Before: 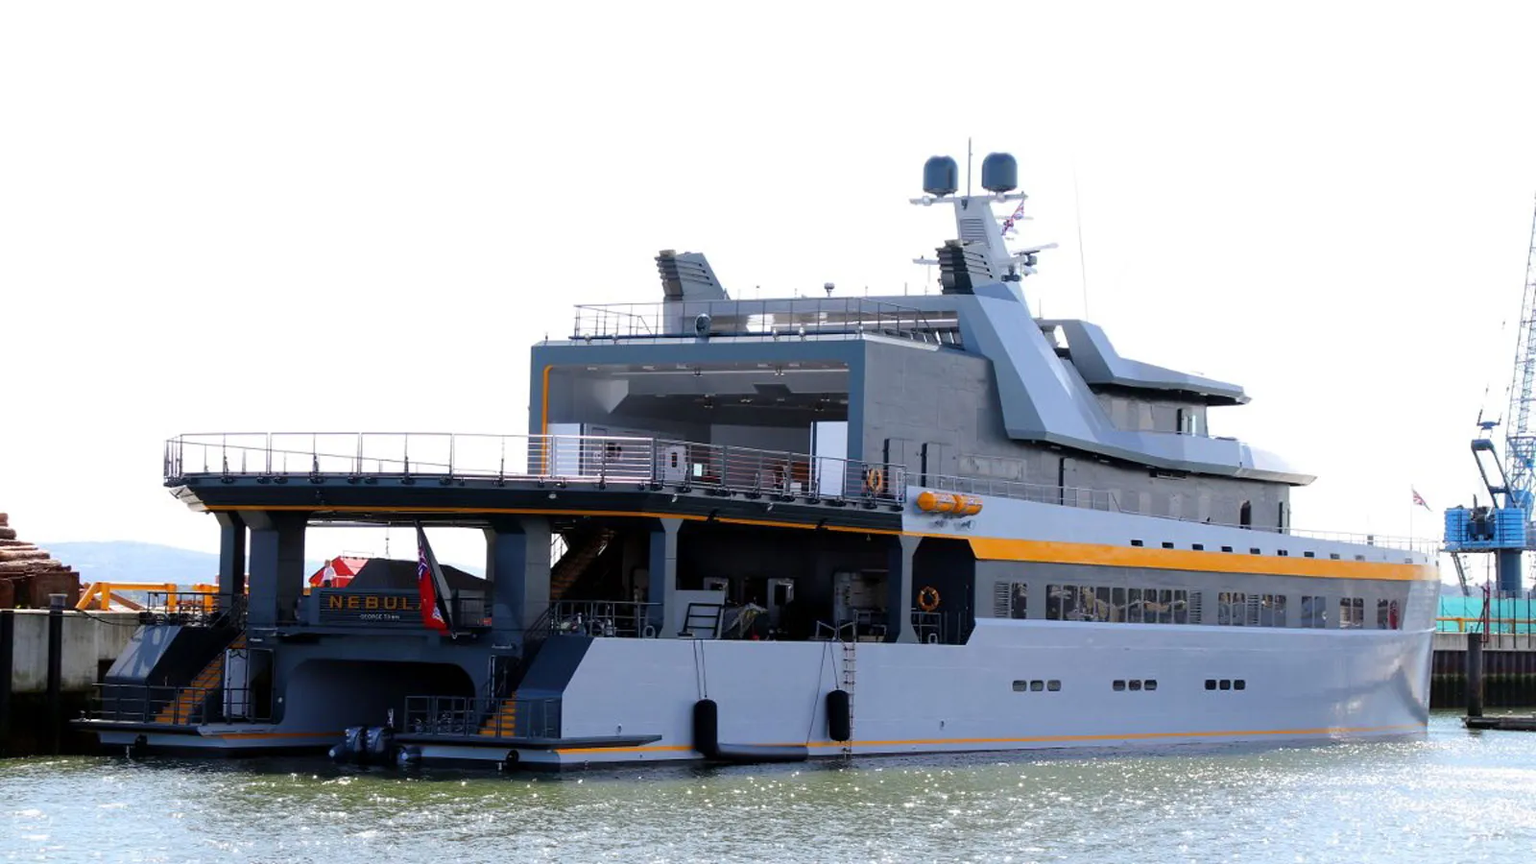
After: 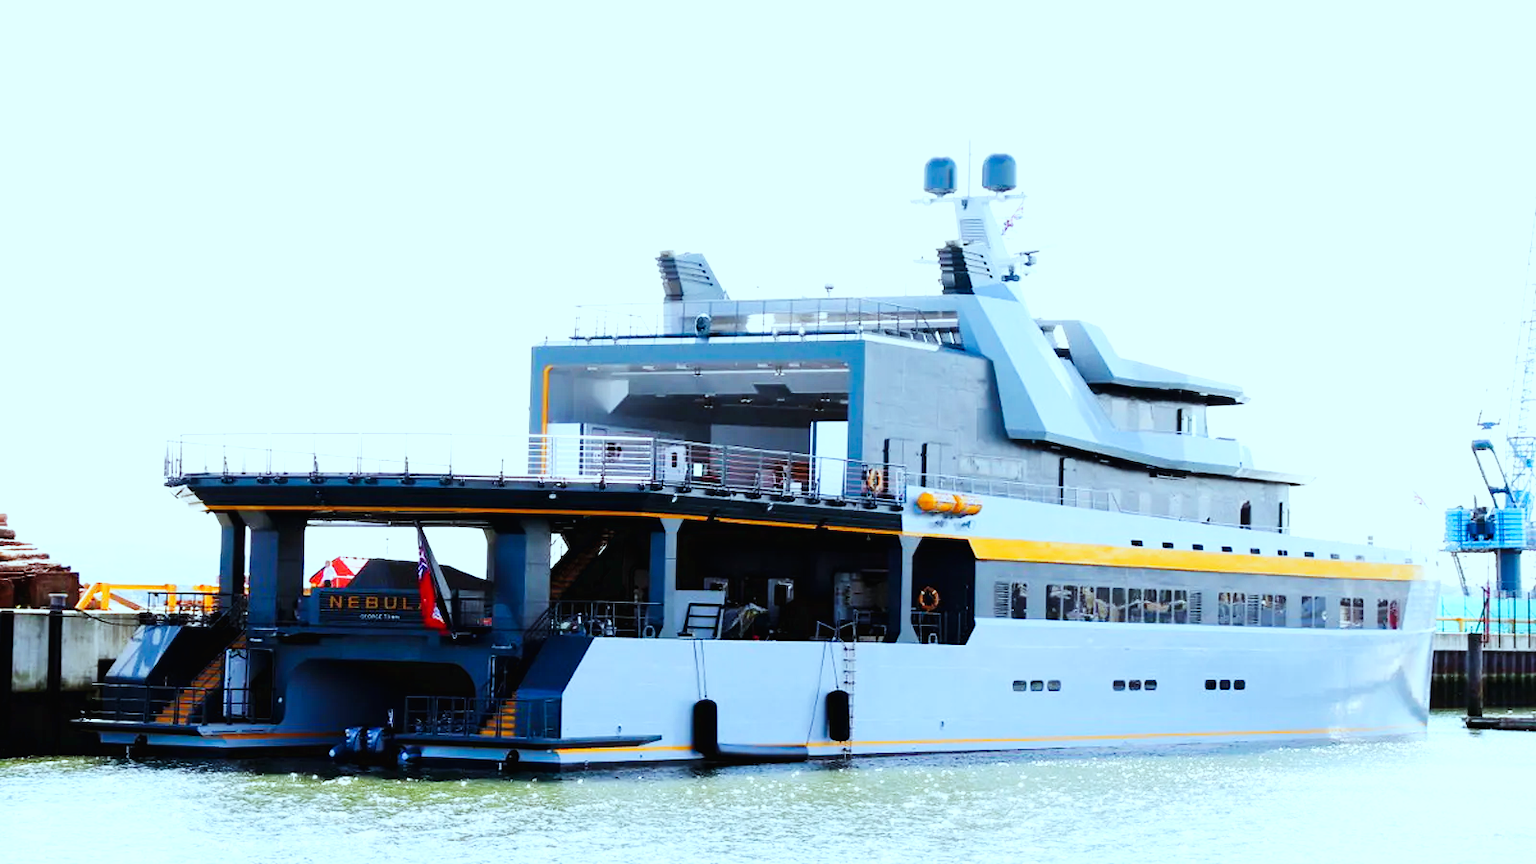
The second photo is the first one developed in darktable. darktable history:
base curve: curves: ch0 [(0, 0.003) (0.001, 0.002) (0.006, 0.004) (0.02, 0.022) (0.048, 0.086) (0.094, 0.234) (0.162, 0.431) (0.258, 0.629) (0.385, 0.8) (0.548, 0.918) (0.751, 0.988) (1, 1)], preserve colors none
color correction: highlights a* -10.04, highlights b* -10.37
